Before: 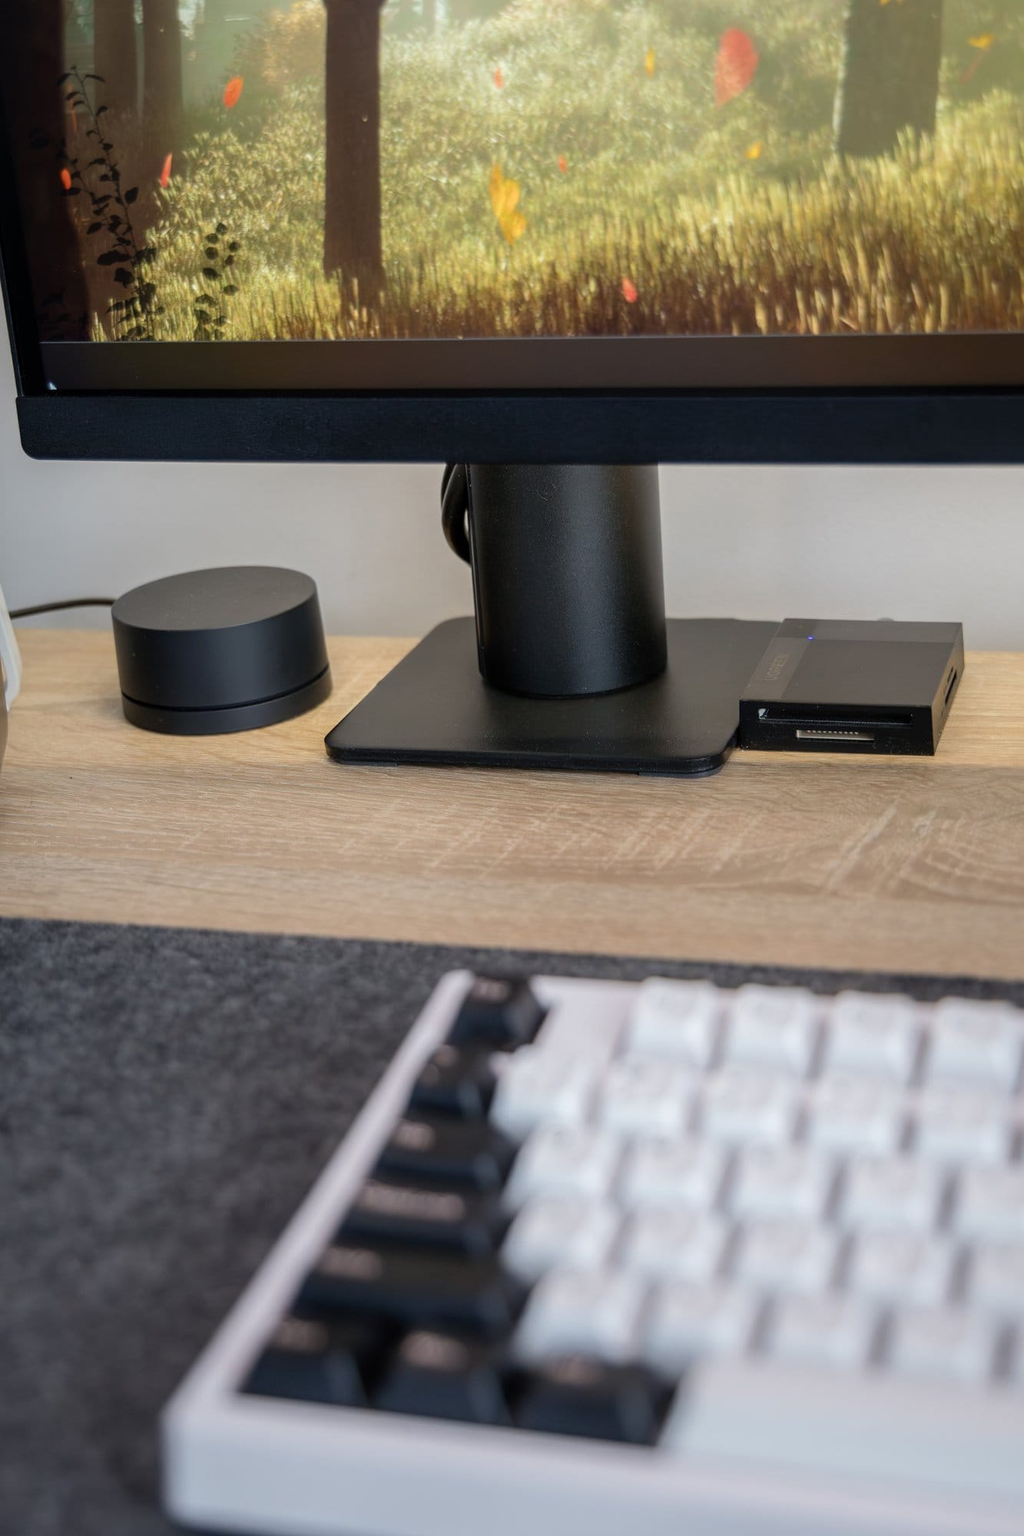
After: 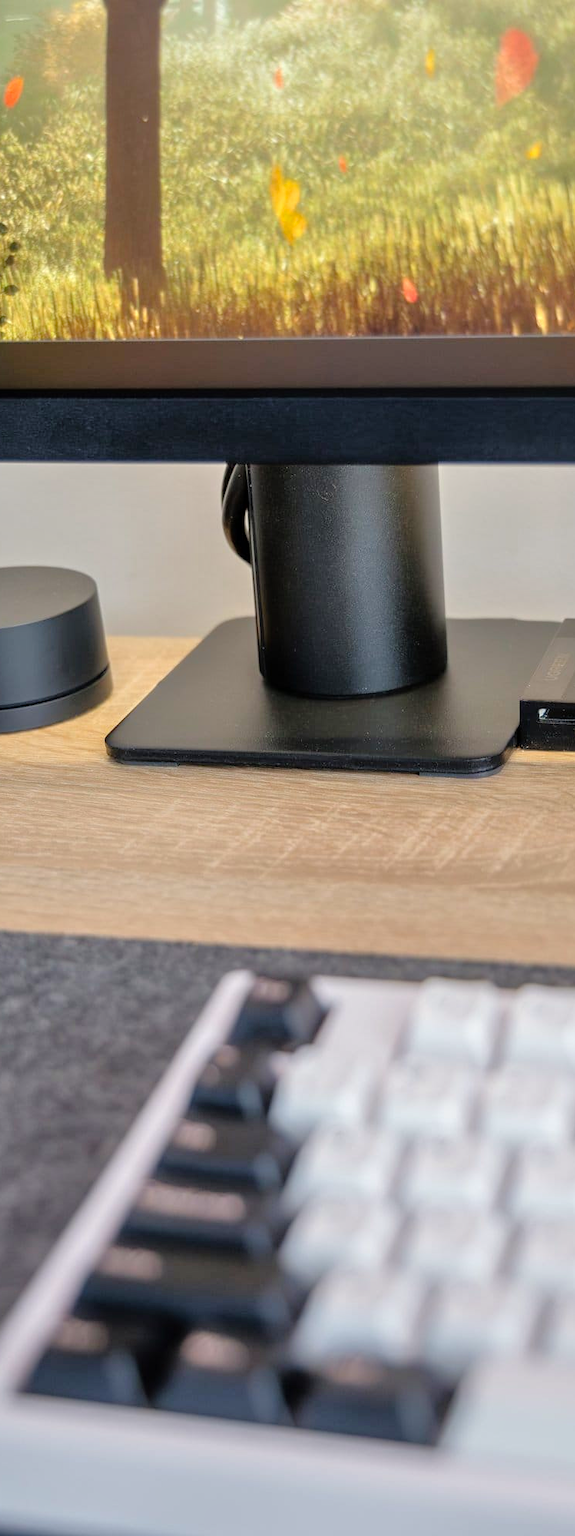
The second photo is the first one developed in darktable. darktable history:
color balance: output saturation 110%
white balance: red 1.009, blue 0.985
tone equalizer: -7 EV 0.15 EV, -6 EV 0.6 EV, -5 EV 1.15 EV, -4 EV 1.33 EV, -3 EV 1.15 EV, -2 EV 0.6 EV, -1 EV 0.15 EV, mask exposure compensation -0.5 EV
crop: left 21.496%, right 22.254%
